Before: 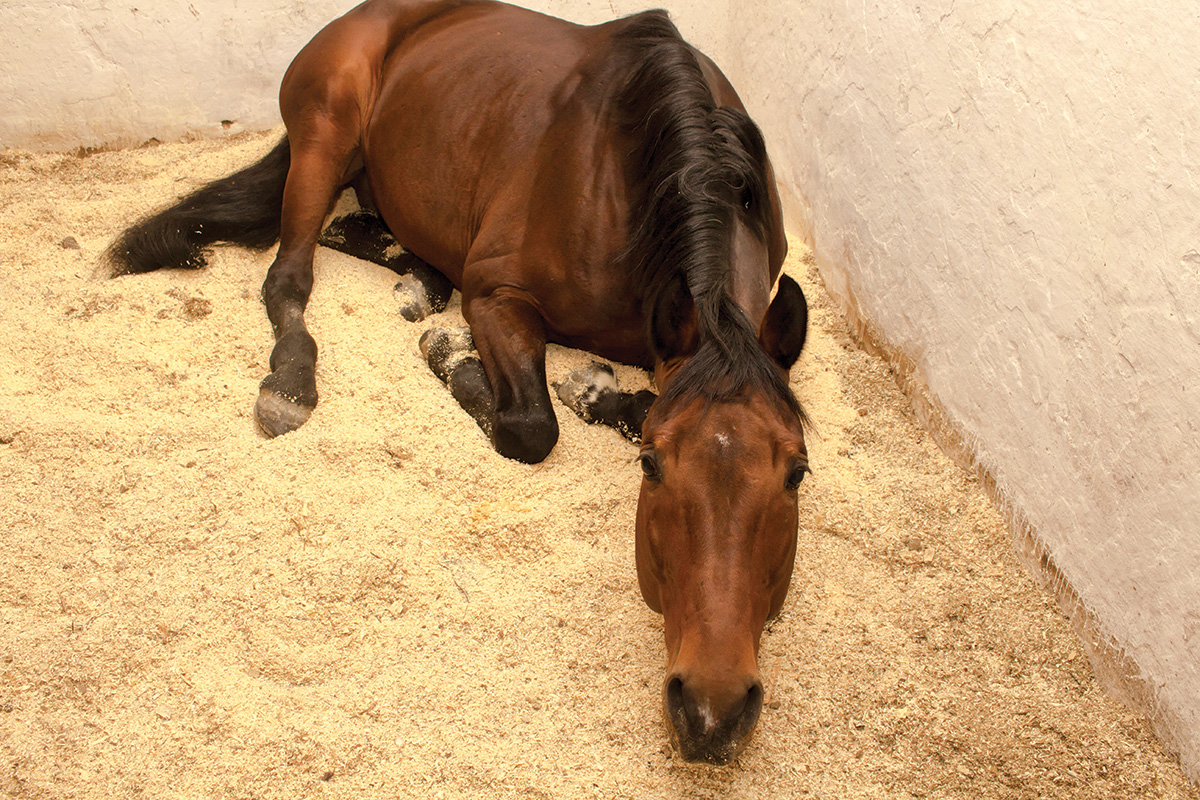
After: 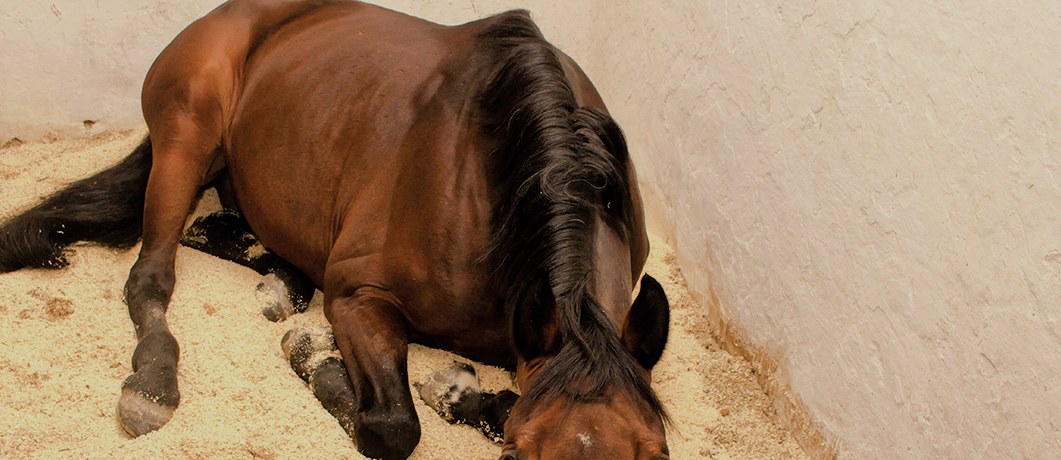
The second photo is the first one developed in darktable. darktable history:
filmic rgb: black relative exposure -7.75 EV, white relative exposure 4.44 EV, hardness 3.76, latitude 38.73%, contrast 0.971, highlights saturation mix 8.58%, shadows ↔ highlights balance 4.41%, add noise in highlights 0, preserve chrominance max RGB, color science v3 (2019), use custom middle-gray values true, iterations of high-quality reconstruction 0, contrast in highlights soft
crop and rotate: left 11.509%, bottom 42.483%
